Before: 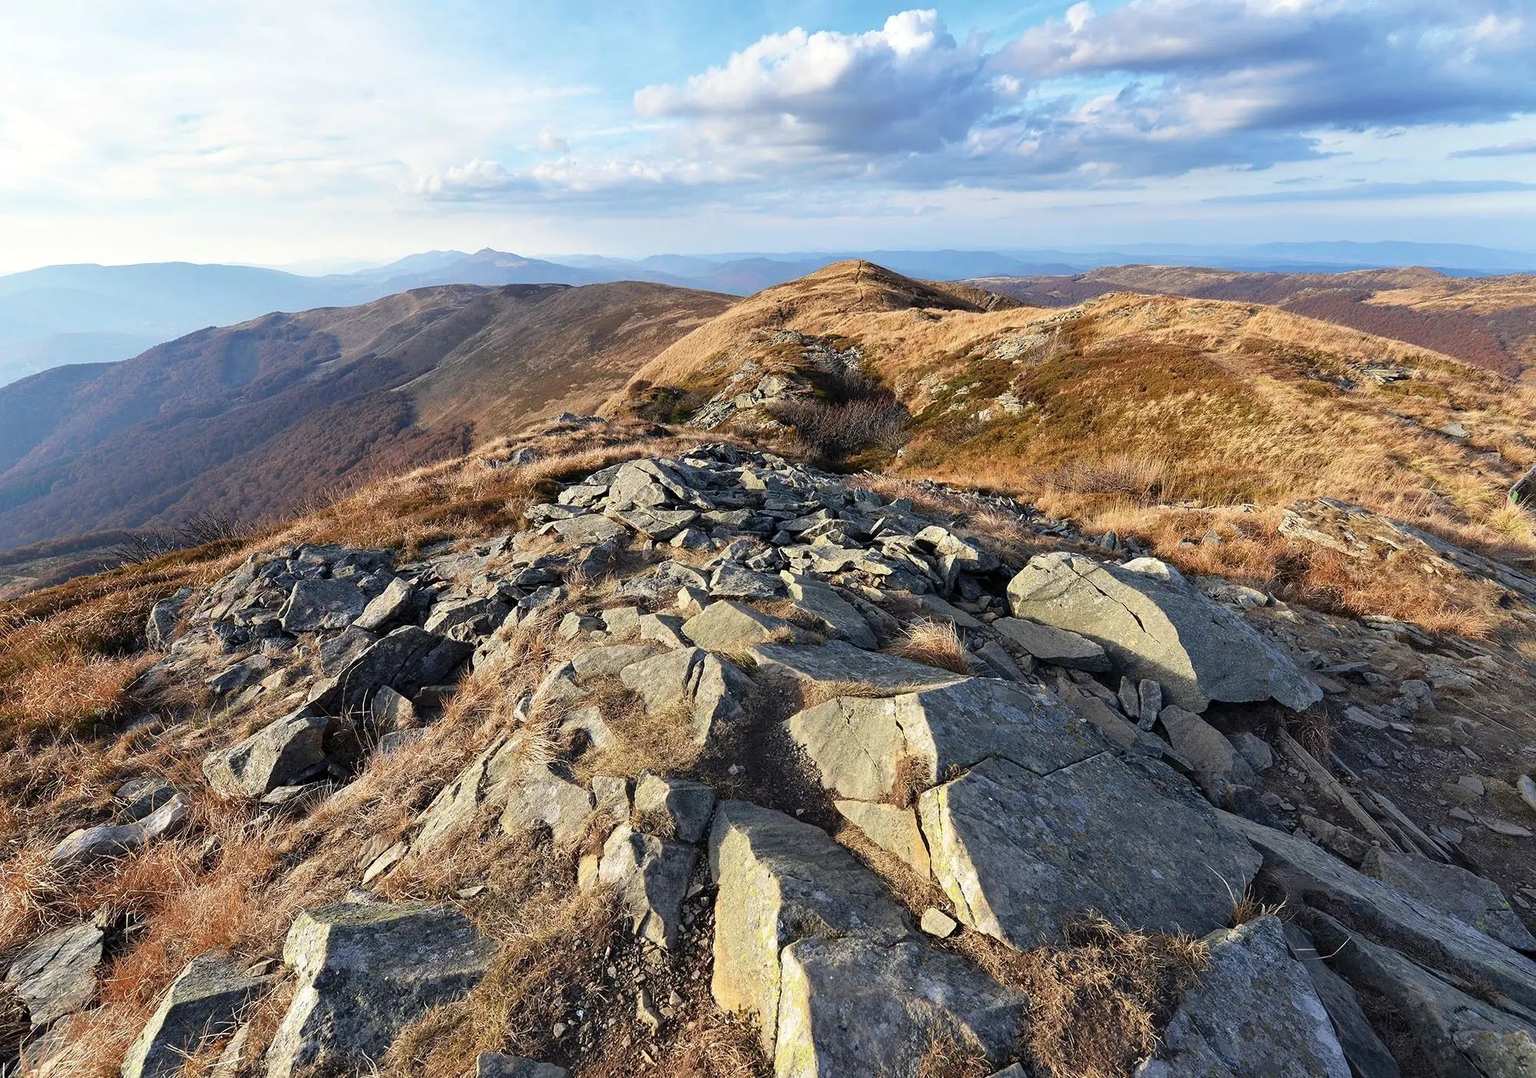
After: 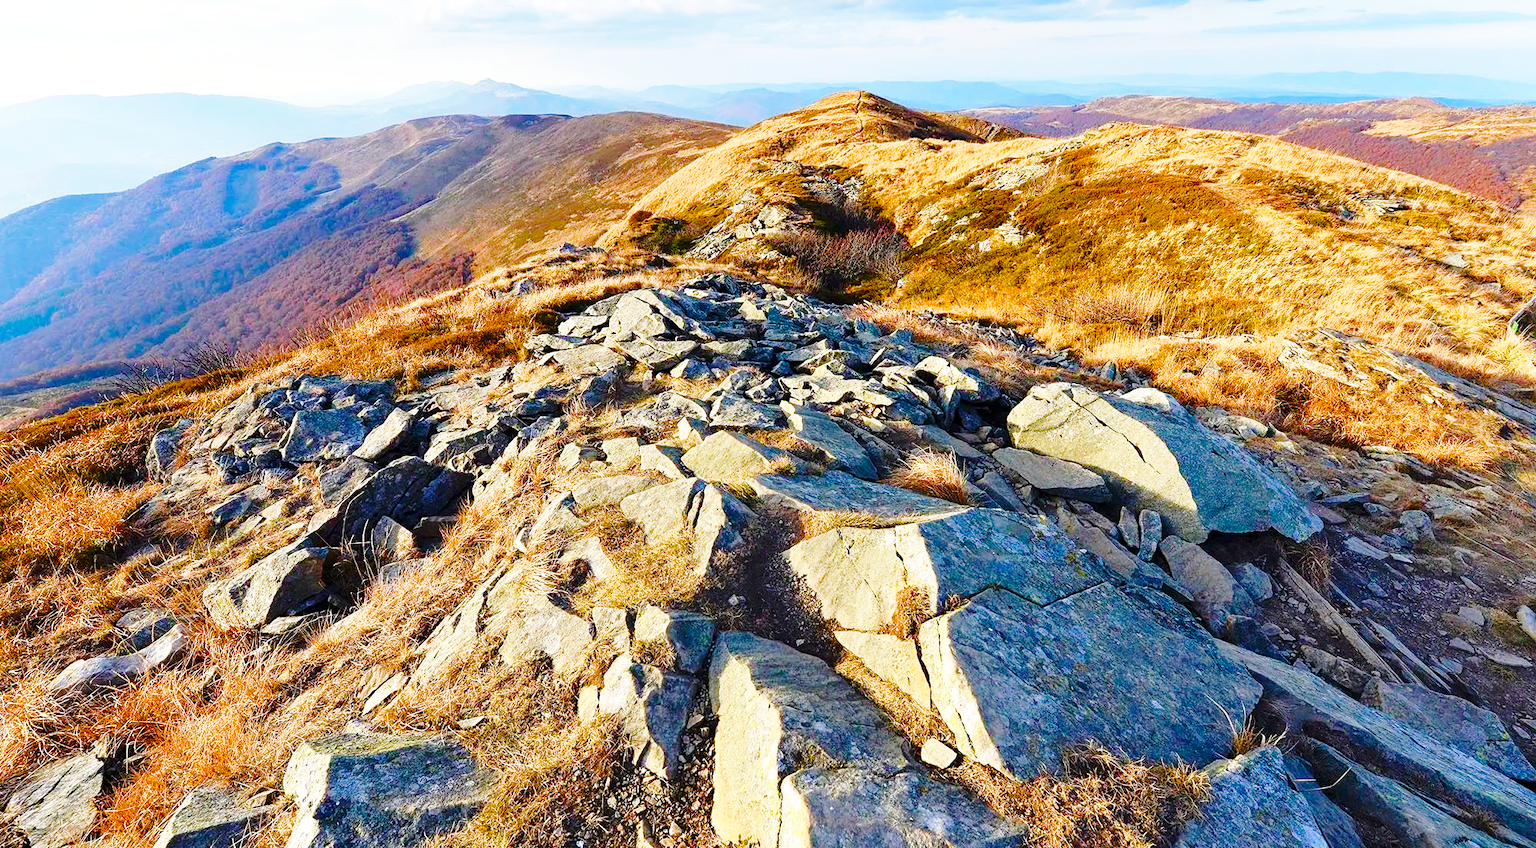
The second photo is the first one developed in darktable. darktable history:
base curve: curves: ch0 [(0, 0) (0.032, 0.037) (0.105, 0.228) (0.435, 0.76) (0.856, 0.983) (1, 1)], preserve colors none
crop and rotate: top 15.774%, bottom 5.506%
color balance rgb: perceptual saturation grading › global saturation 24.74%, perceptual saturation grading › highlights -51.22%, perceptual saturation grading › mid-tones 19.16%, perceptual saturation grading › shadows 60.98%, global vibrance 50%
